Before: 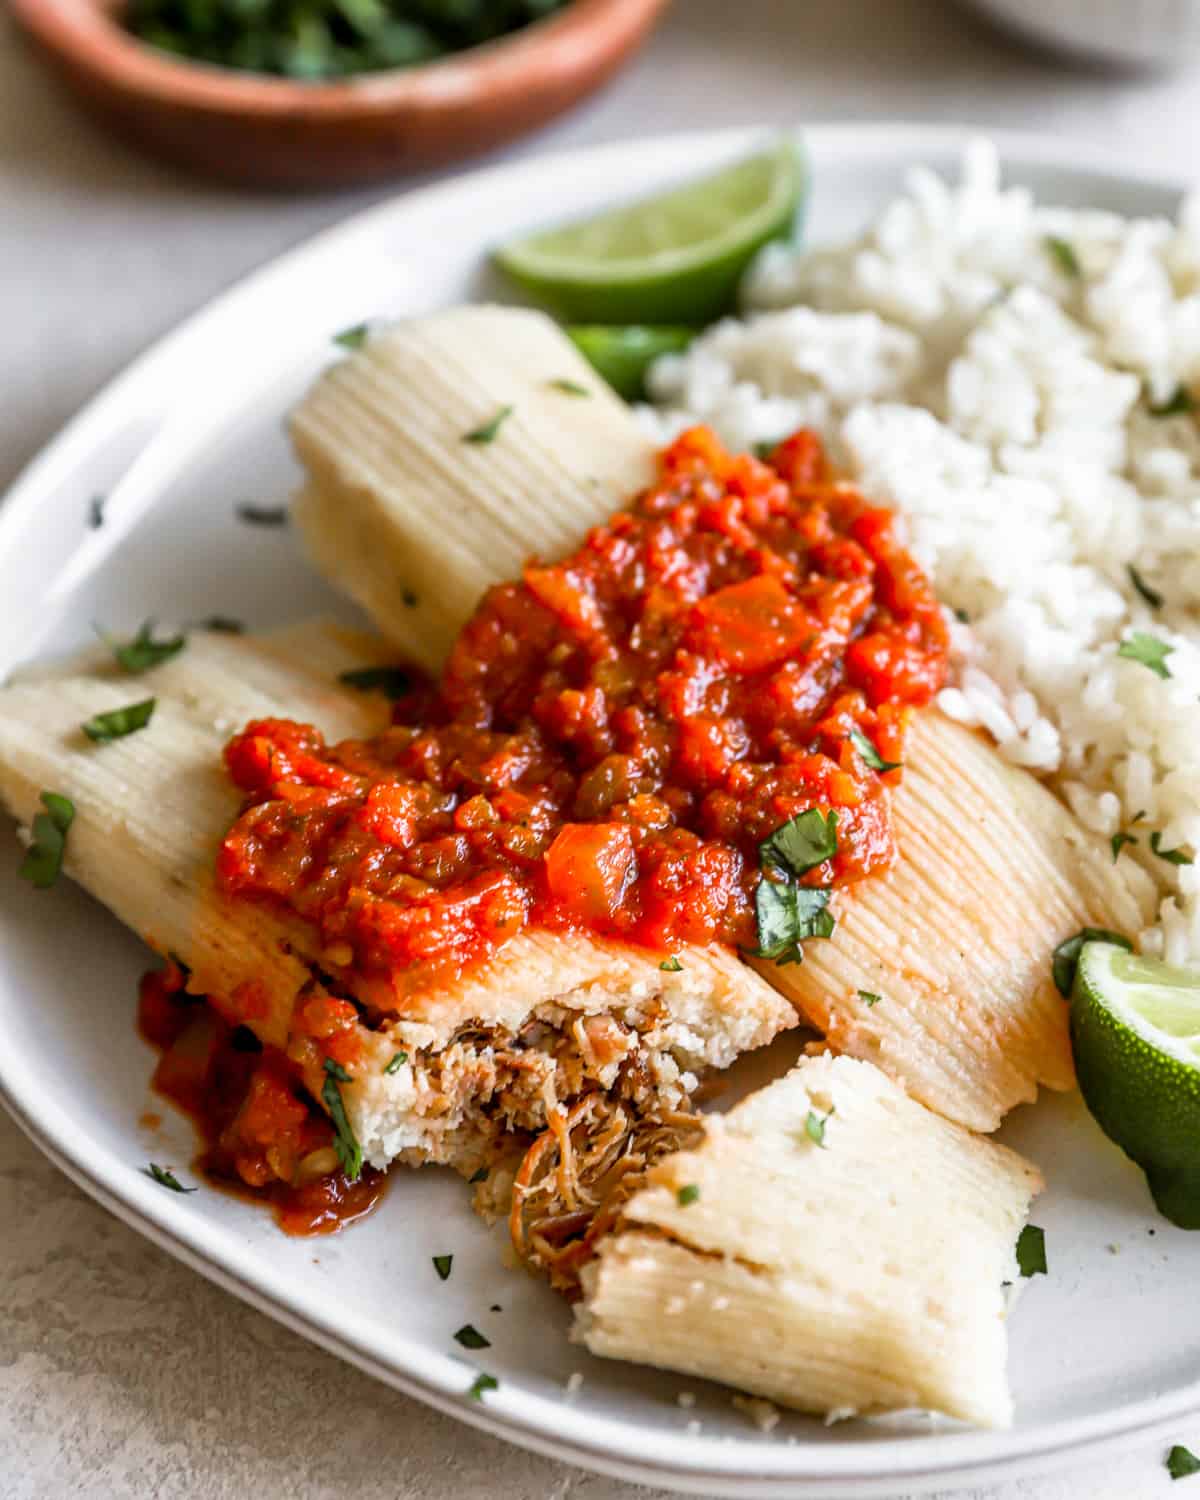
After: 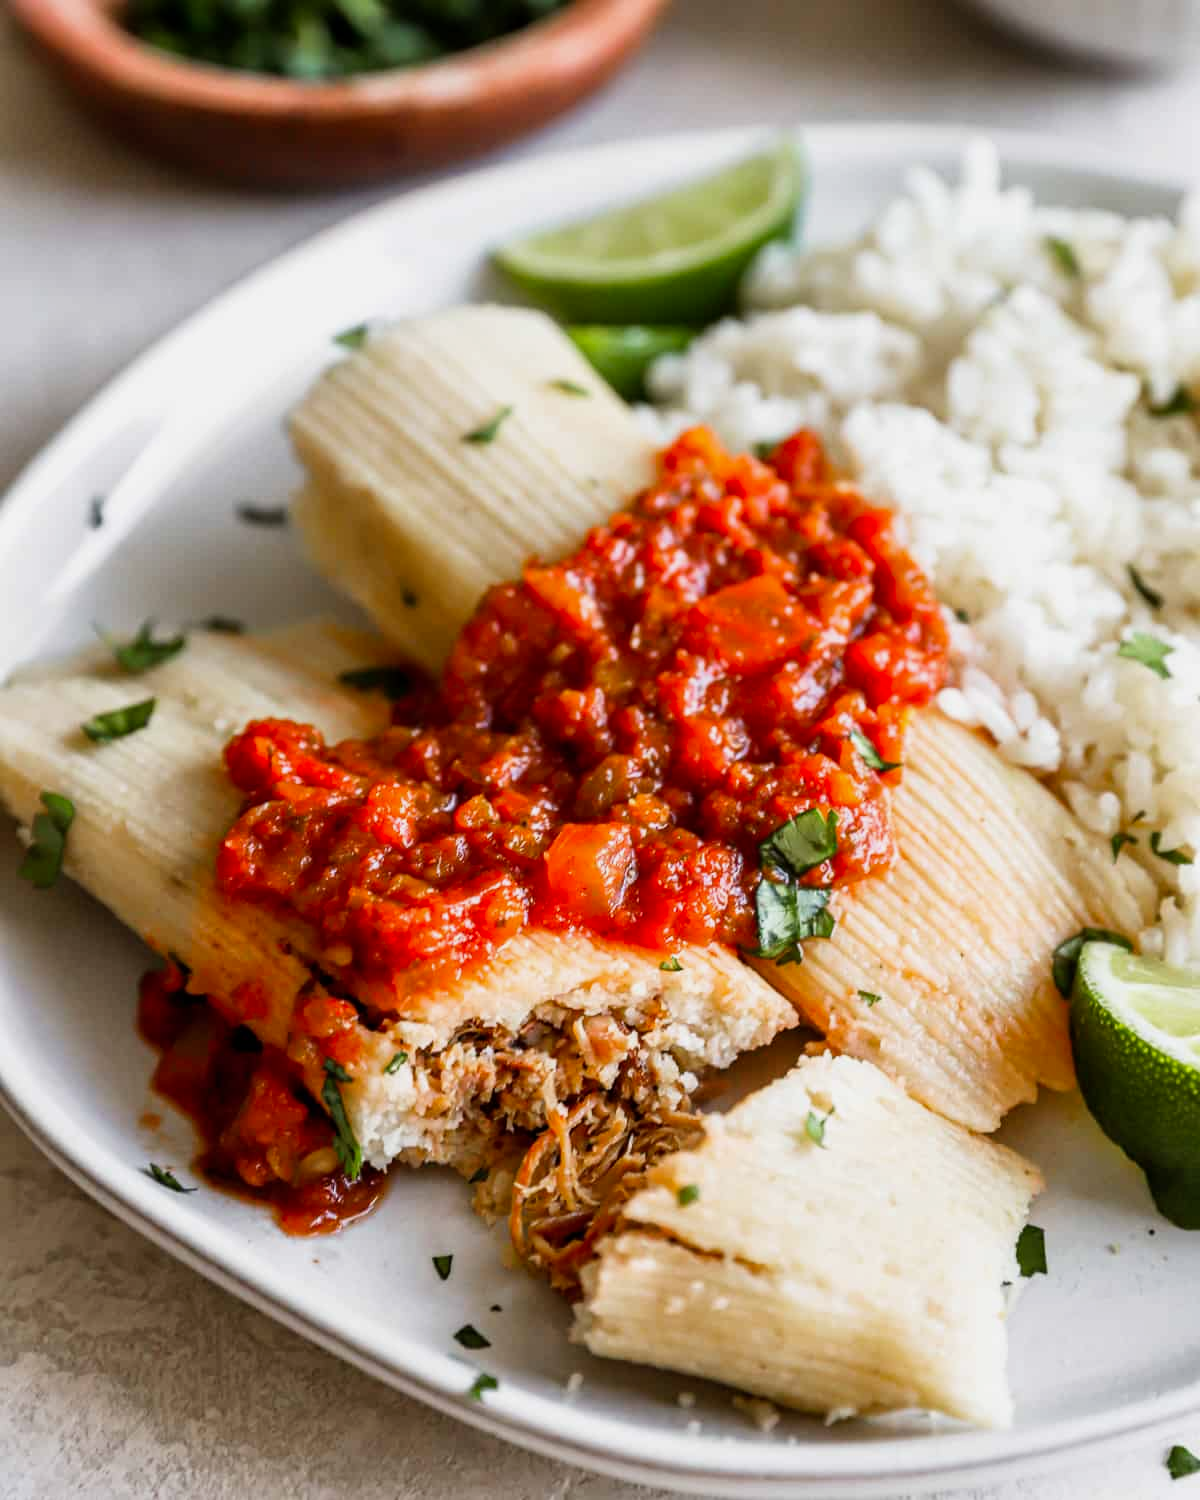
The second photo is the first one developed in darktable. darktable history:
tone curve: curves: ch0 [(0, 0) (0.087, 0.054) (0.281, 0.245) (0.532, 0.514) (0.835, 0.818) (0.994, 0.955)]; ch1 [(0, 0) (0.27, 0.195) (0.406, 0.435) (0.452, 0.474) (0.495, 0.5) (0.514, 0.508) (0.537, 0.556) (0.654, 0.689) (1, 1)]; ch2 [(0, 0) (0.269, 0.299) (0.459, 0.441) (0.498, 0.499) (0.523, 0.52) (0.551, 0.549) (0.633, 0.625) (0.659, 0.681) (0.718, 0.764) (1, 1)], preserve colors none
